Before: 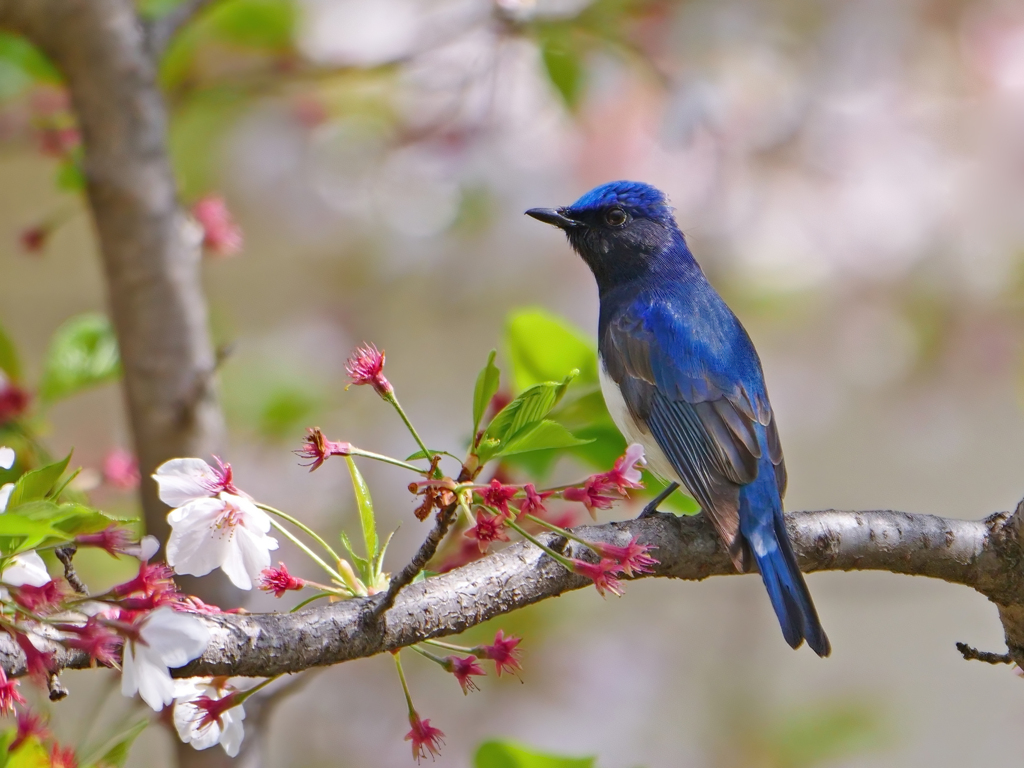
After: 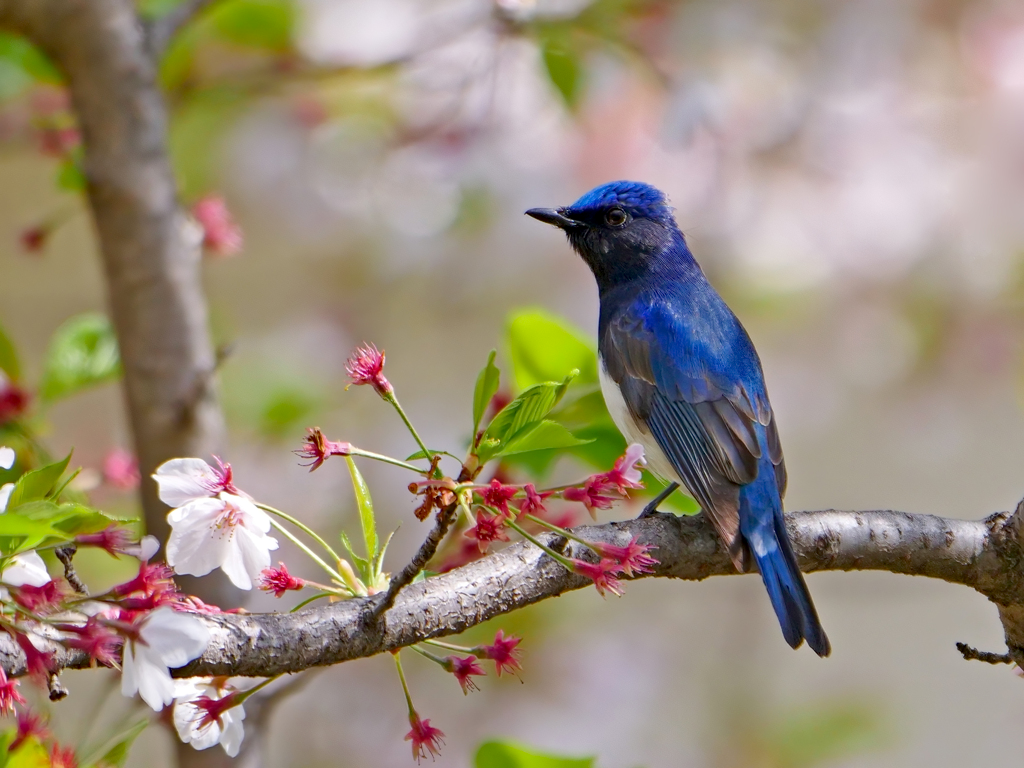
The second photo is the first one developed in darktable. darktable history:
exposure: black level correction 0.01, exposure 0.007 EV, compensate exposure bias true, compensate highlight preservation false
